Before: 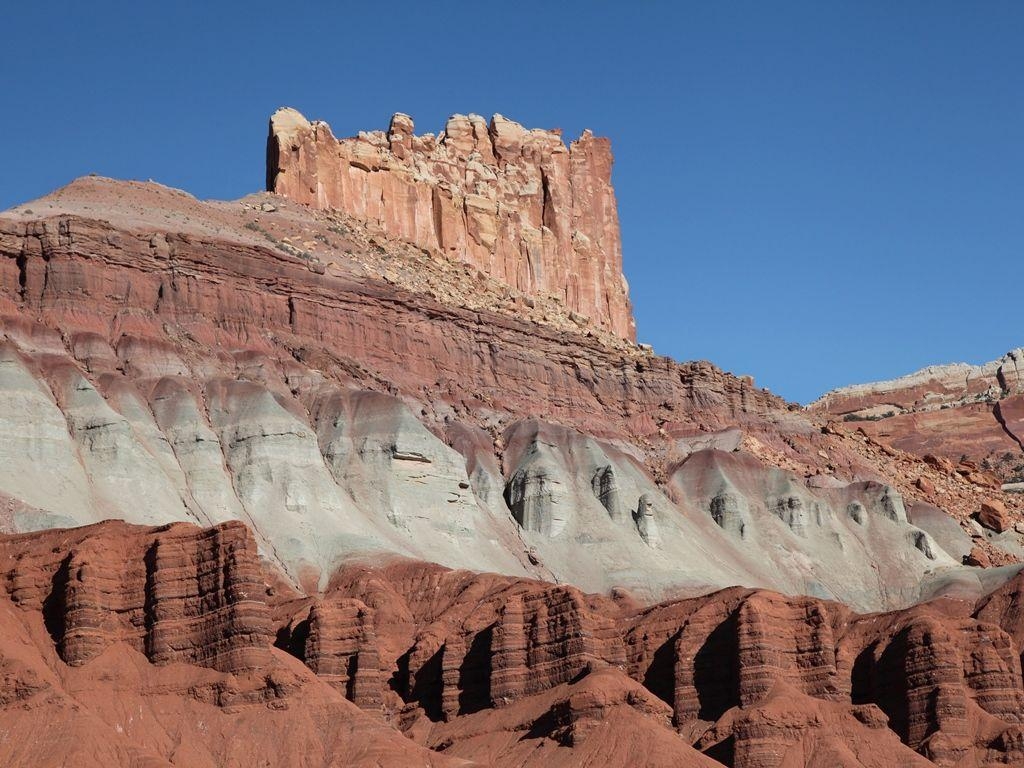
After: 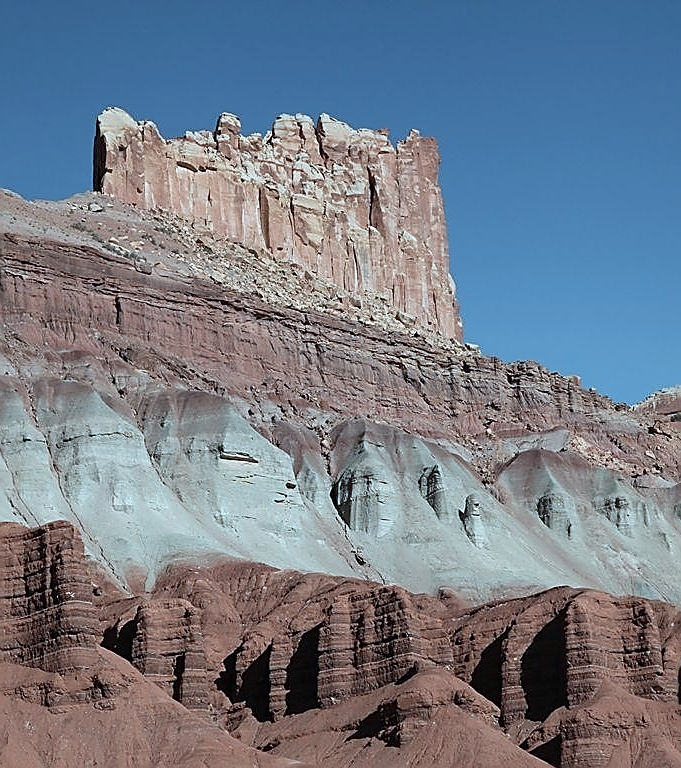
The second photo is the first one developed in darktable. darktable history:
crop: left 16.899%, right 16.556%
color correction: highlights a* -12.64, highlights b* -18.1, saturation 0.7
sharpen: radius 1.4, amount 1.25, threshold 0.7
